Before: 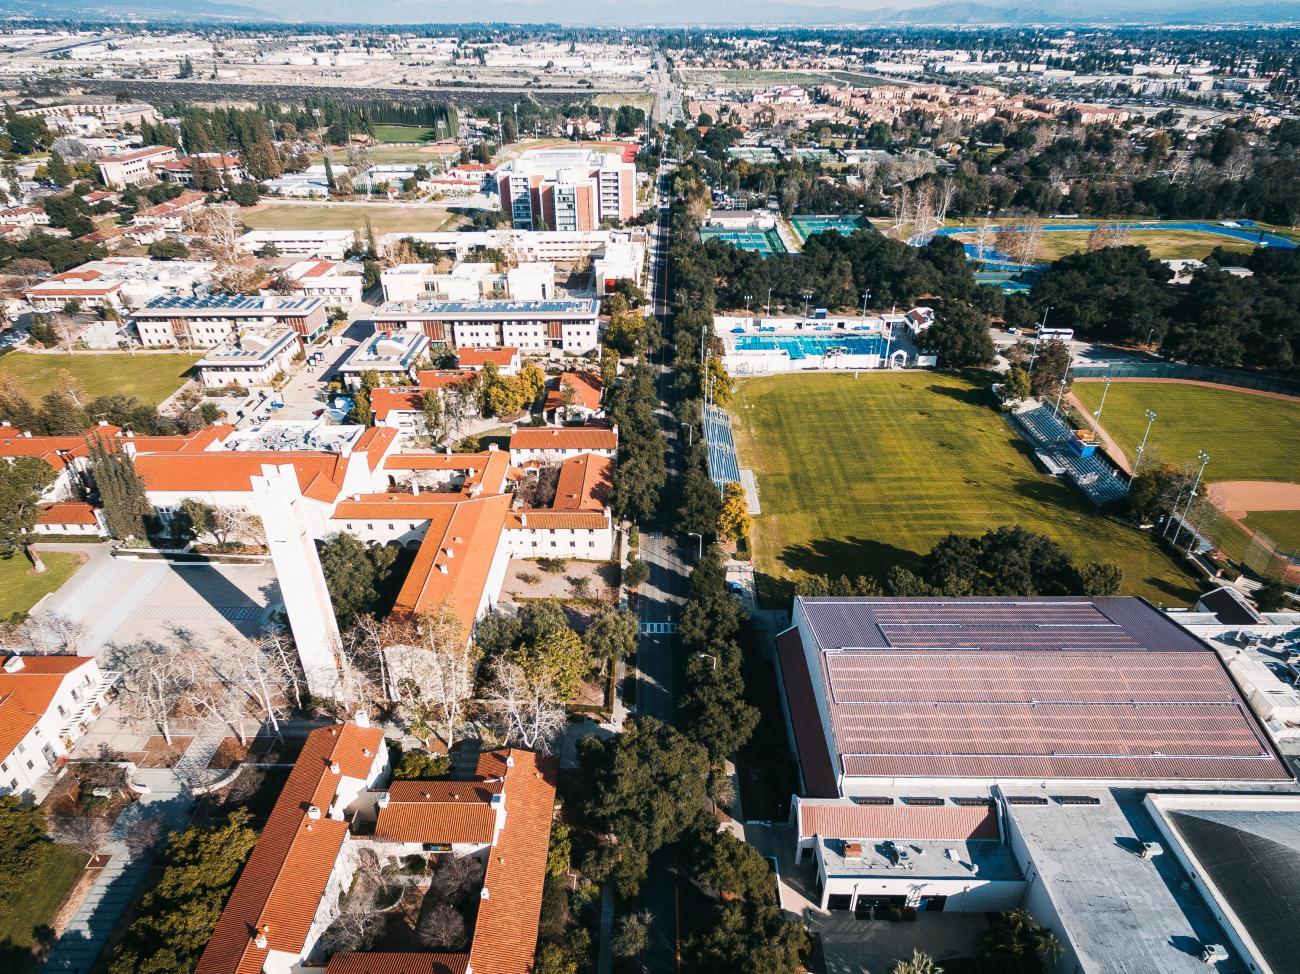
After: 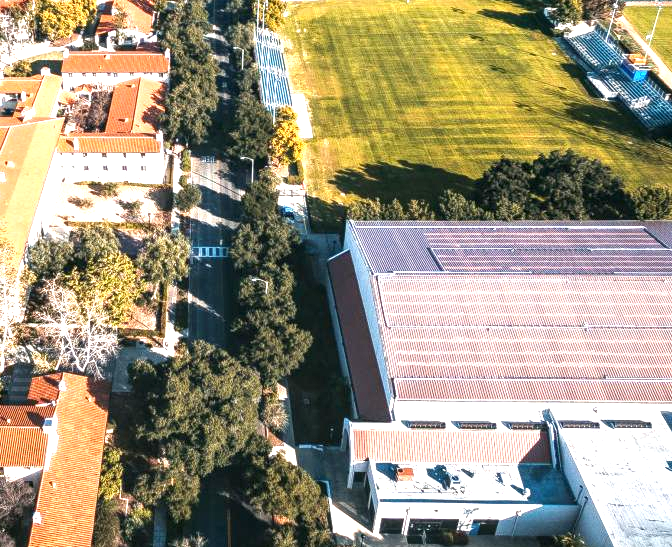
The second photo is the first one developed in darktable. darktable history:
crop: left 34.536%, top 38.611%, right 13.717%, bottom 5.188%
exposure: black level correction 0, exposure 1.191 EV, compensate highlight preservation false
local contrast: detail 130%
